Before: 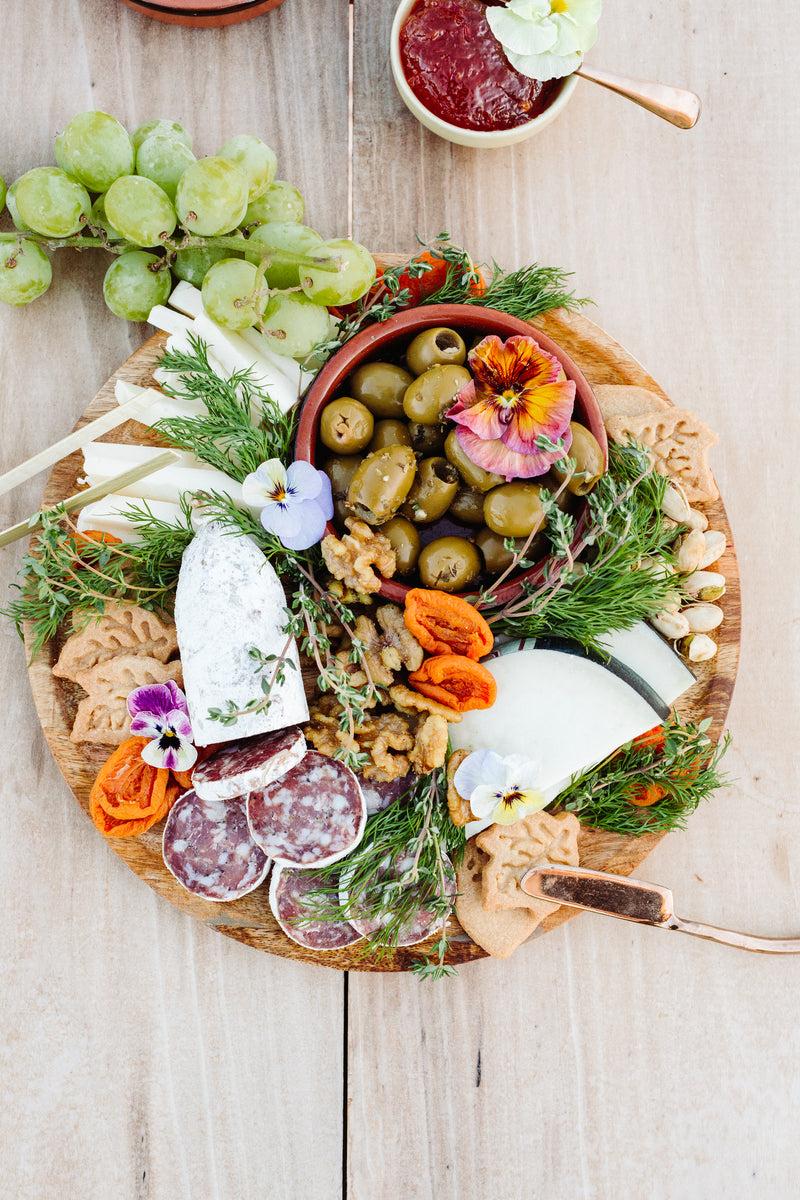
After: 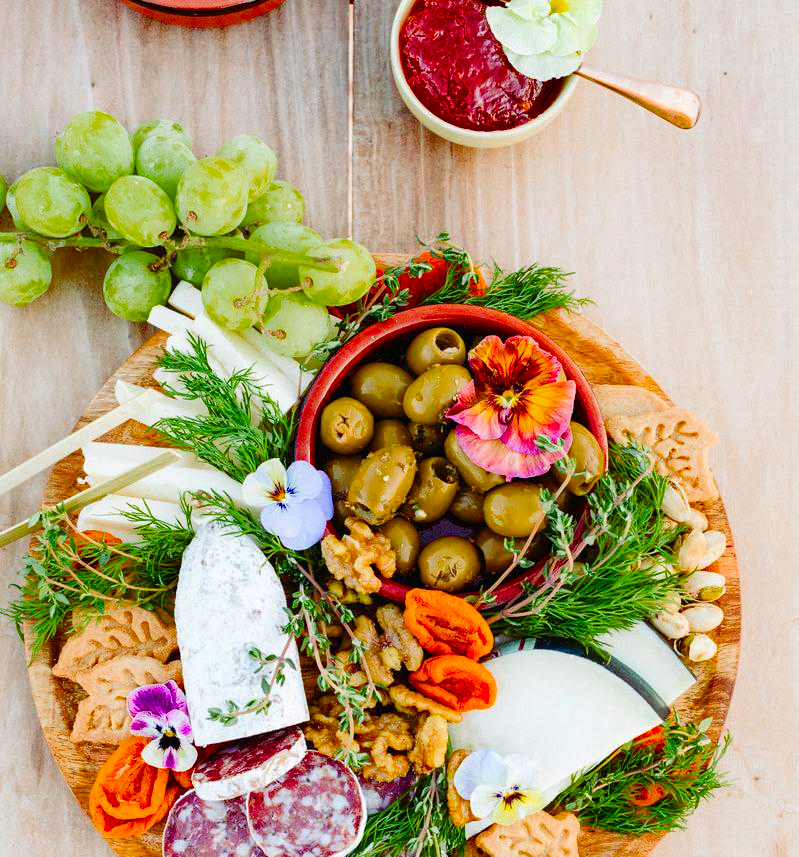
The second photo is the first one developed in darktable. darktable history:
white balance: emerald 1
crop: bottom 28.576%
color balance rgb: perceptual saturation grading › global saturation 35%, perceptual saturation grading › highlights -25%, perceptual saturation grading › shadows 50%
color correction: saturation 1.32
